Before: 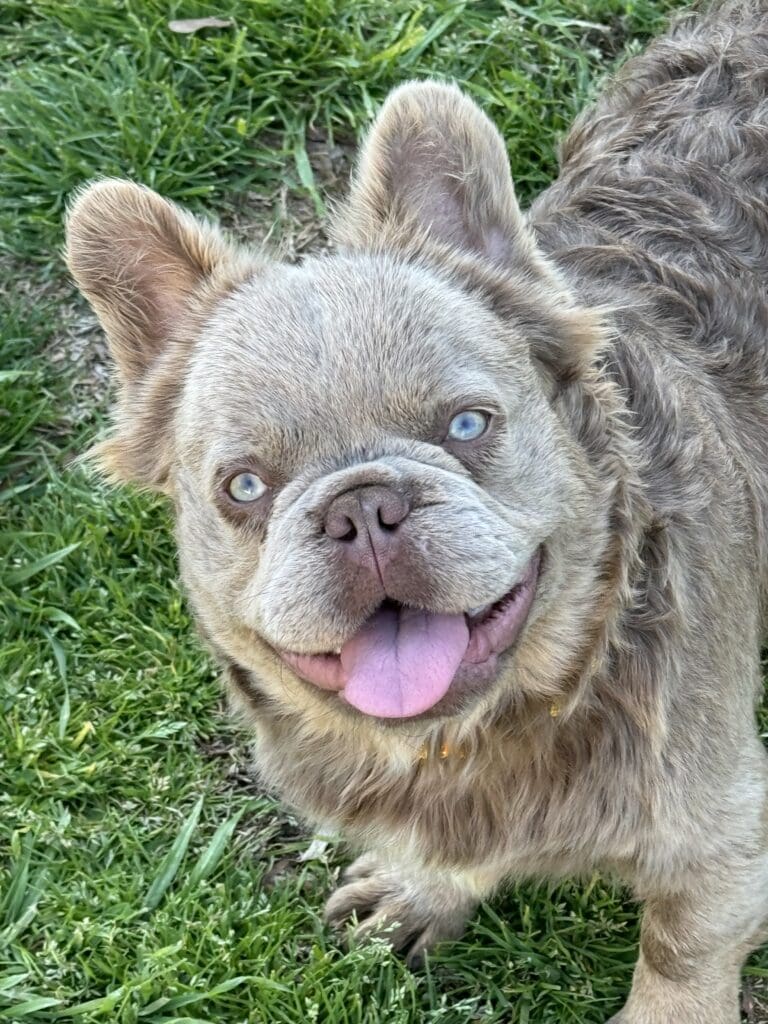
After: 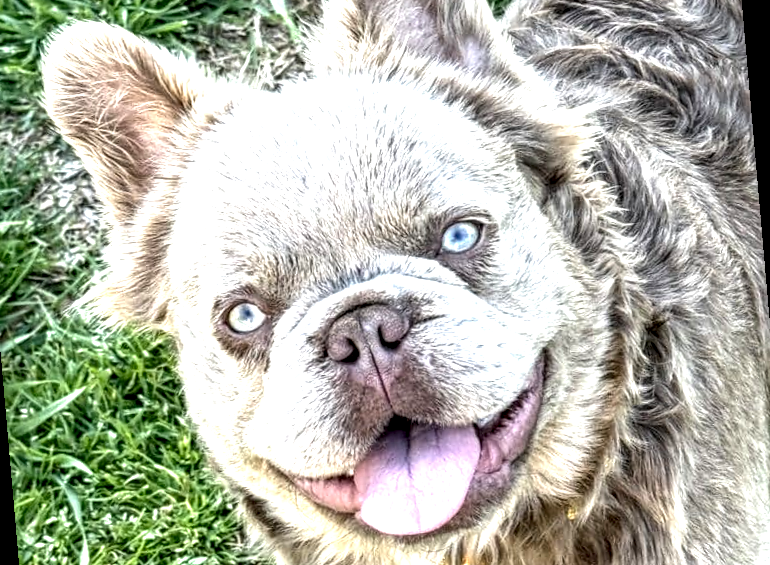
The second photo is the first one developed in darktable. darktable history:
crop: top 11.166%, bottom 22.168%
exposure: black level correction 0.001, exposure 0.955 EV, compensate exposure bias true, compensate highlight preservation false
rotate and perspective: rotation -5°, crop left 0.05, crop right 0.952, crop top 0.11, crop bottom 0.89
local contrast: highlights 19%, detail 186%
